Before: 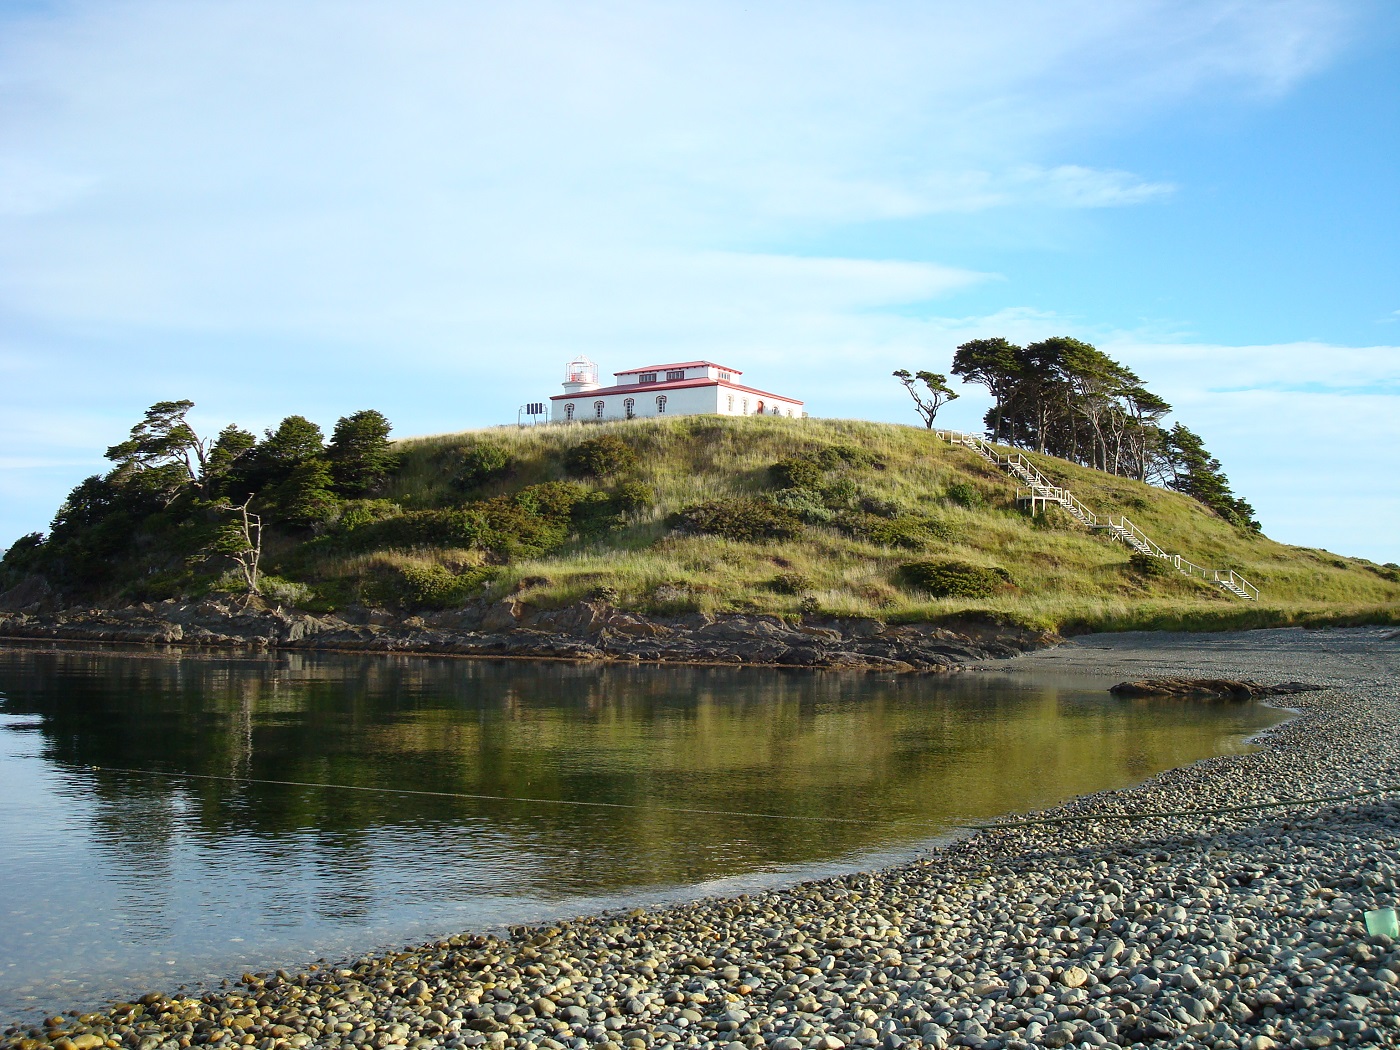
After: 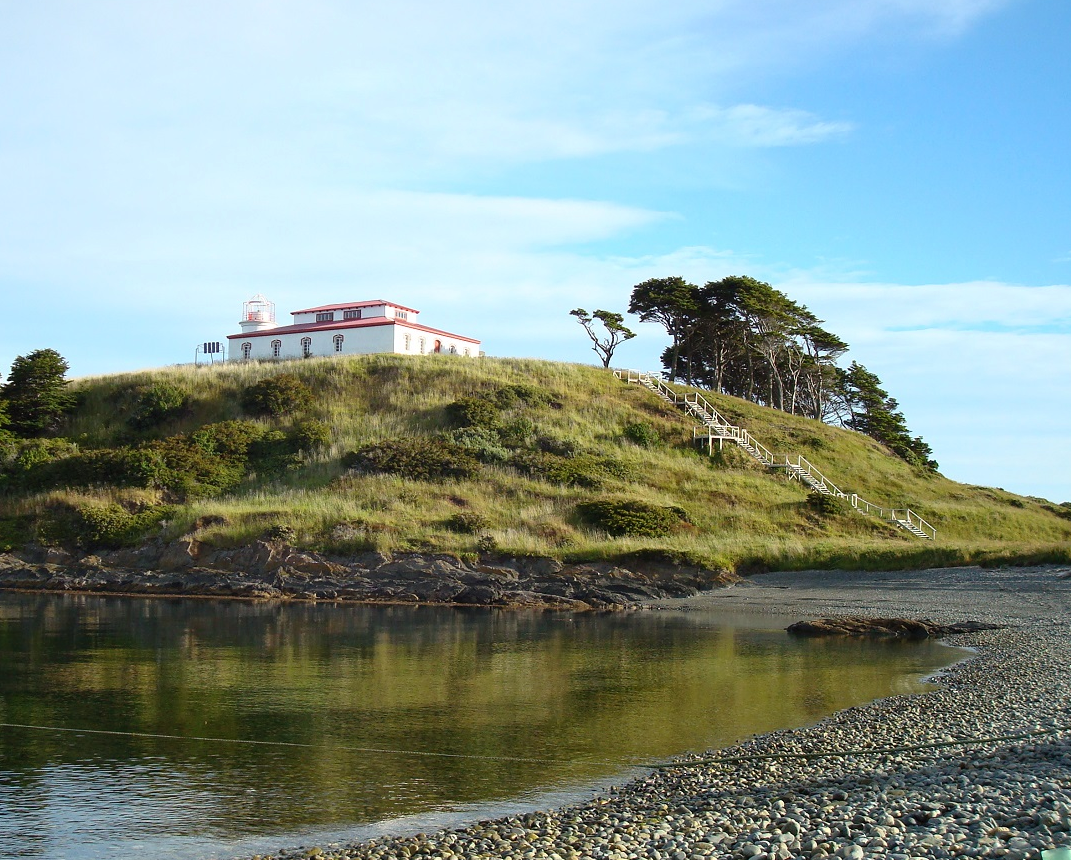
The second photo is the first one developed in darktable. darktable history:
crop: left 23.095%, top 5.827%, bottom 11.854%
base curve: curves: ch0 [(0, 0) (0.472, 0.455) (1, 1)], preserve colors none
